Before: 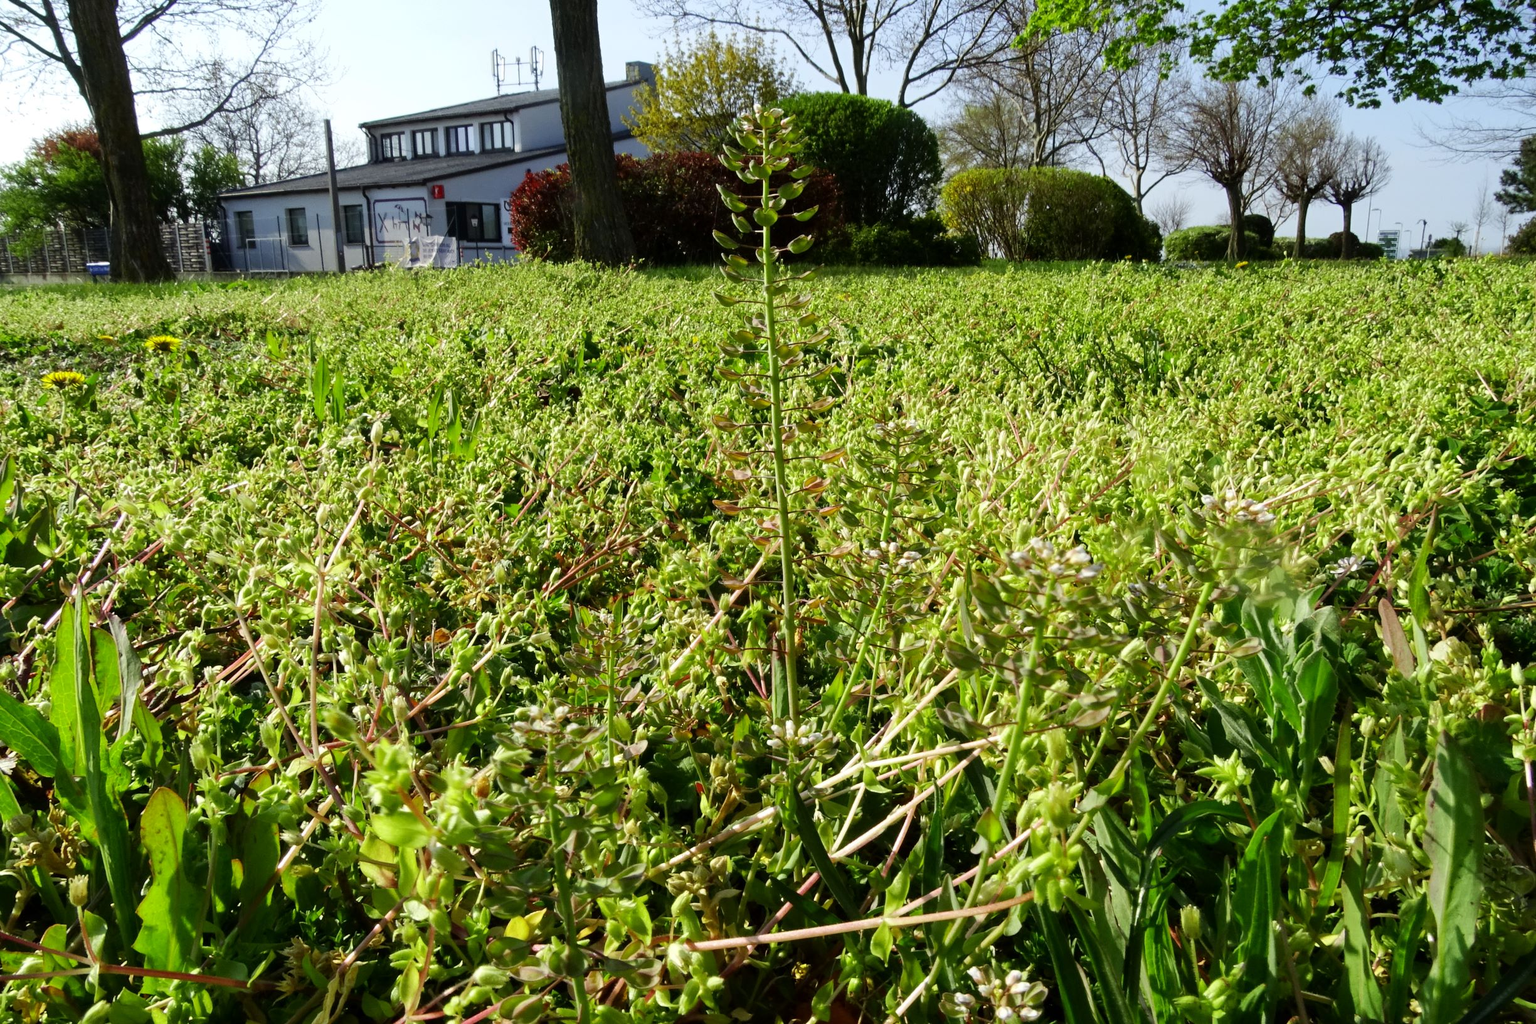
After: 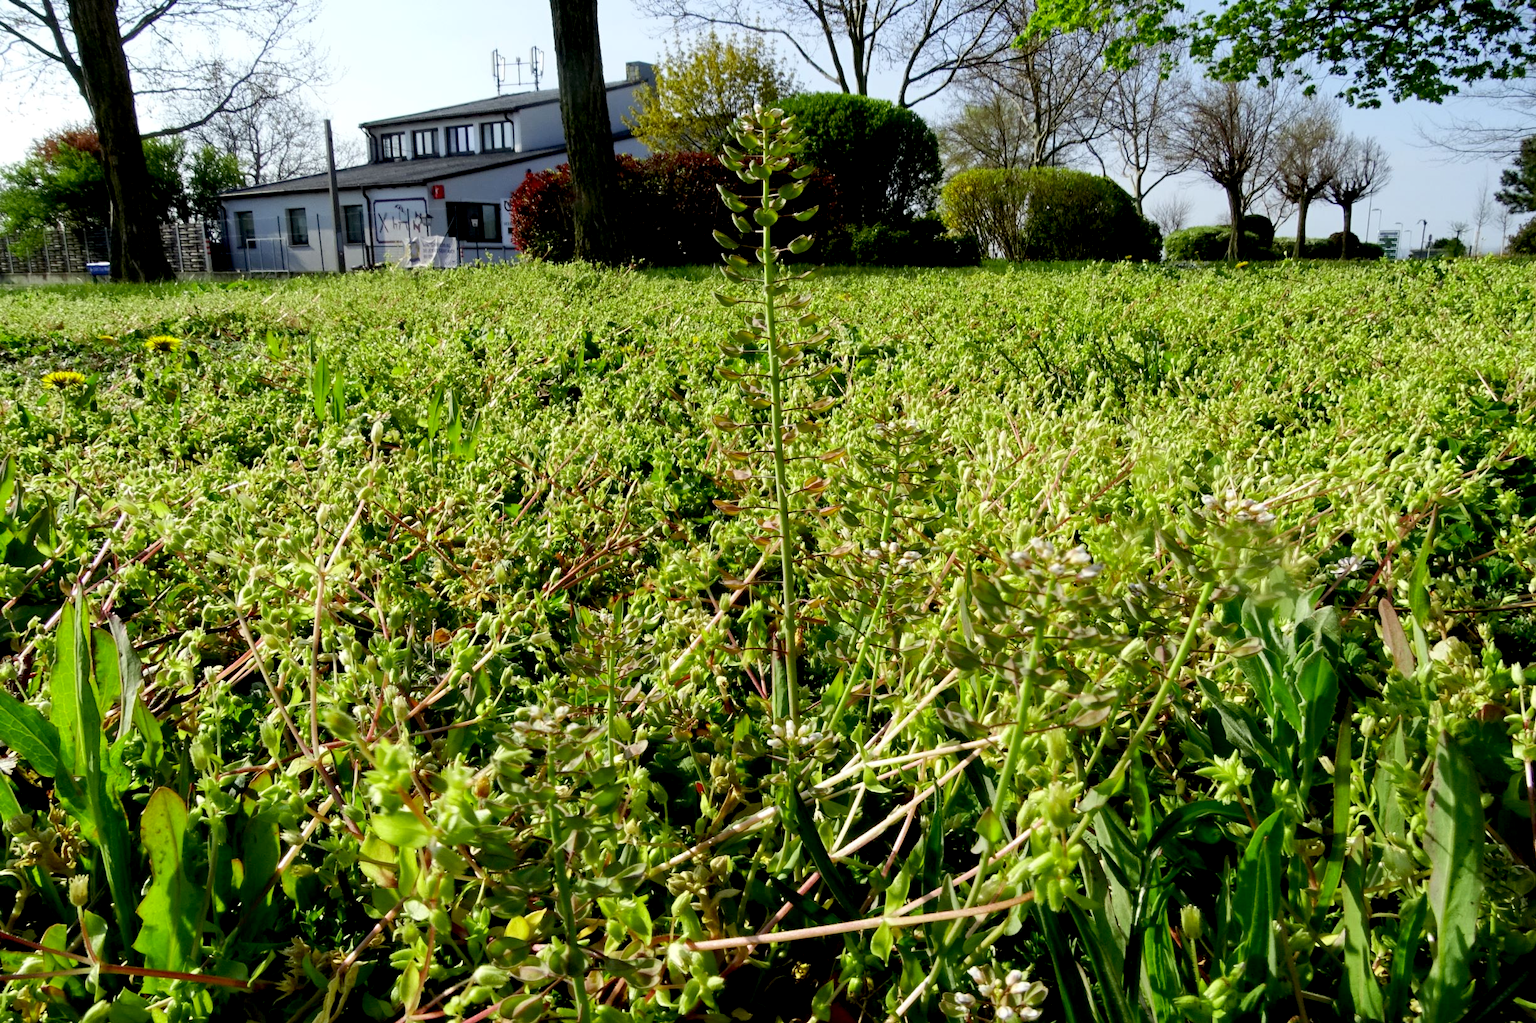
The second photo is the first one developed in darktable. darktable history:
exposure: black level correction 0.01, exposure 0.015 EV, compensate highlight preservation false
